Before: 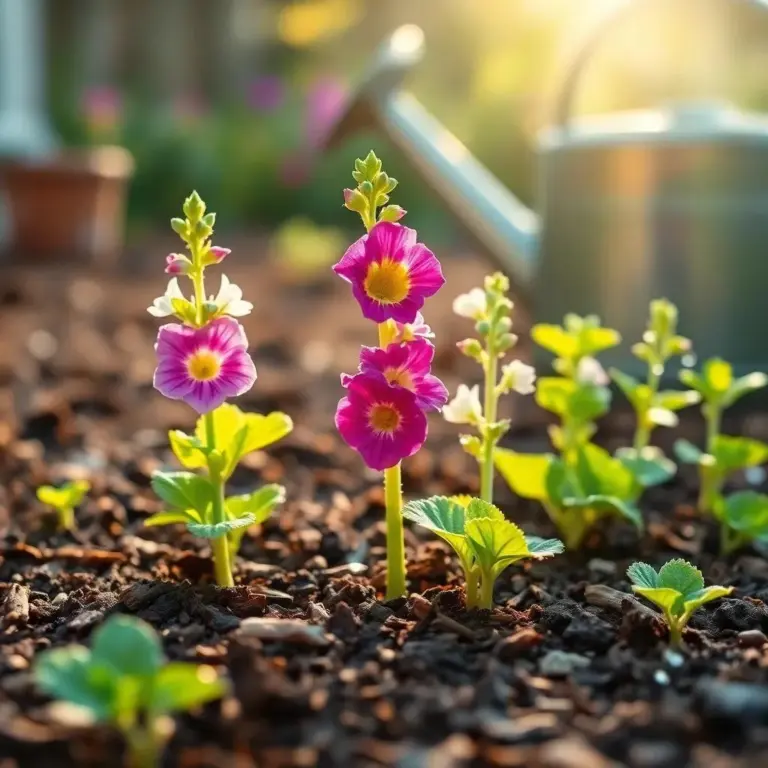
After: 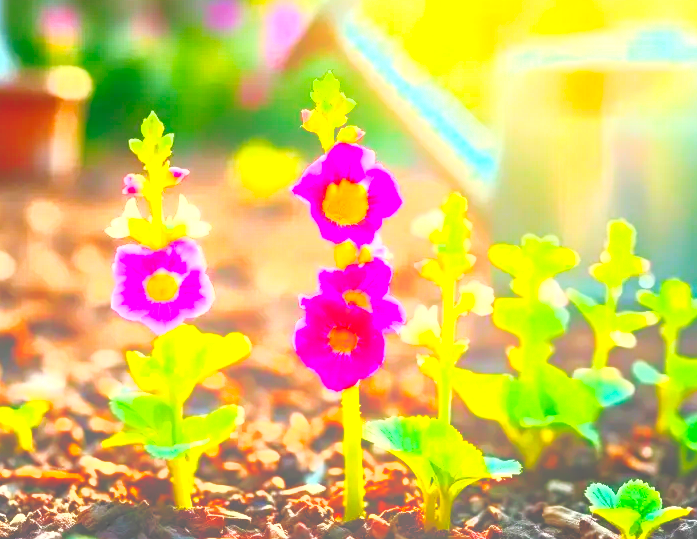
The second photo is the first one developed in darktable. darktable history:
vignetting: fall-off start 100%, brightness 0.05, saturation 0
contrast brightness saturation: contrast 1, brightness 1, saturation 1
local contrast: highlights 123%, shadows 126%, detail 140%, midtone range 0.254
exposure: exposure -0.04 EV, compensate highlight preservation false
tone curve: curves: ch0 [(0, 0) (0.003, 0.005) (0.011, 0.006) (0.025, 0.013) (0.044, 0.027) (0.069, 0.042) (0.1, 0.06) (0.136, 0.085) (0.177, 0.118) (0.224, 0.171) (0.277, 0.239) (0.335, 0.314) (0.399, 0.394) (0.468, 0.473) (0.543, 0.552) (0.623, 0.64) (0.709, 0.718) (0.801, 0.801) (0.898, 0.882) (1, 1)], preserve colors none
bloom: on, module defaults
color balance rgb: perceptual saturation grading › global saturation 20%, global vibrance 20%
crop: left 5.596%, top 10.314%, right 3.534%, bottom 19.395%
